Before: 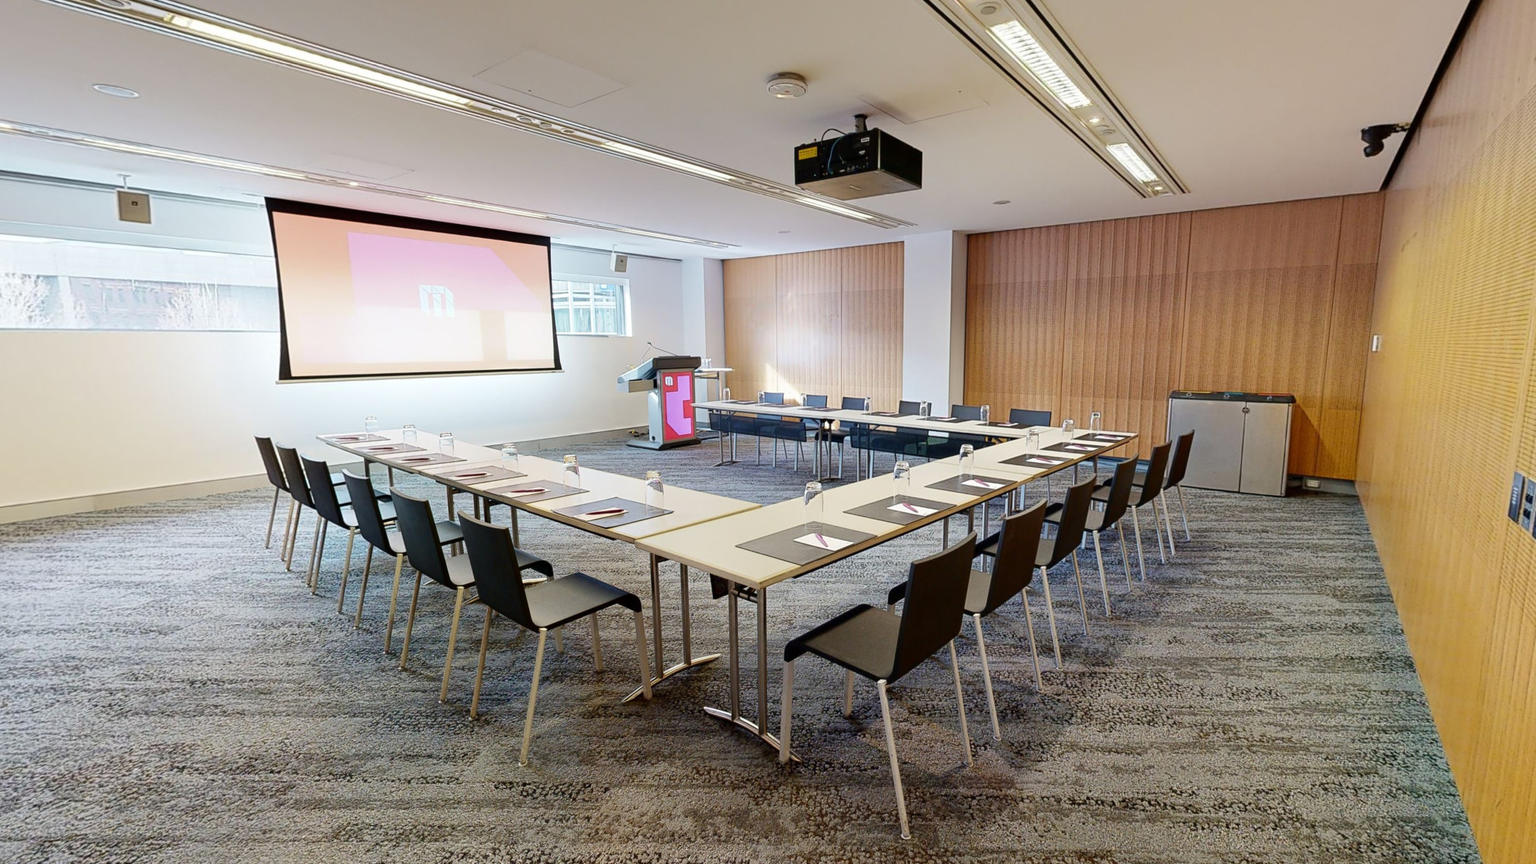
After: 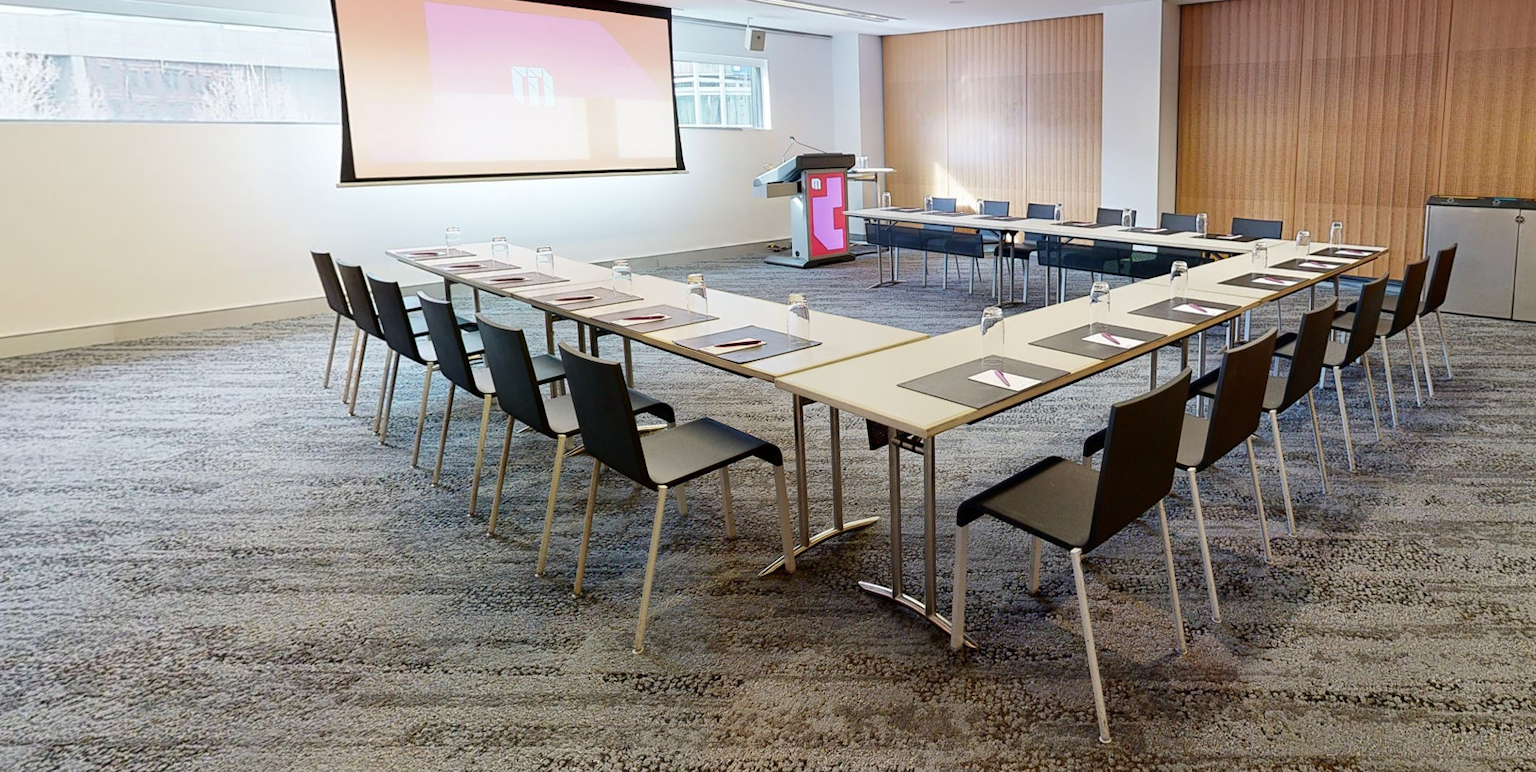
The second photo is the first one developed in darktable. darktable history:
crop: top 26.665%, right 18.005%
